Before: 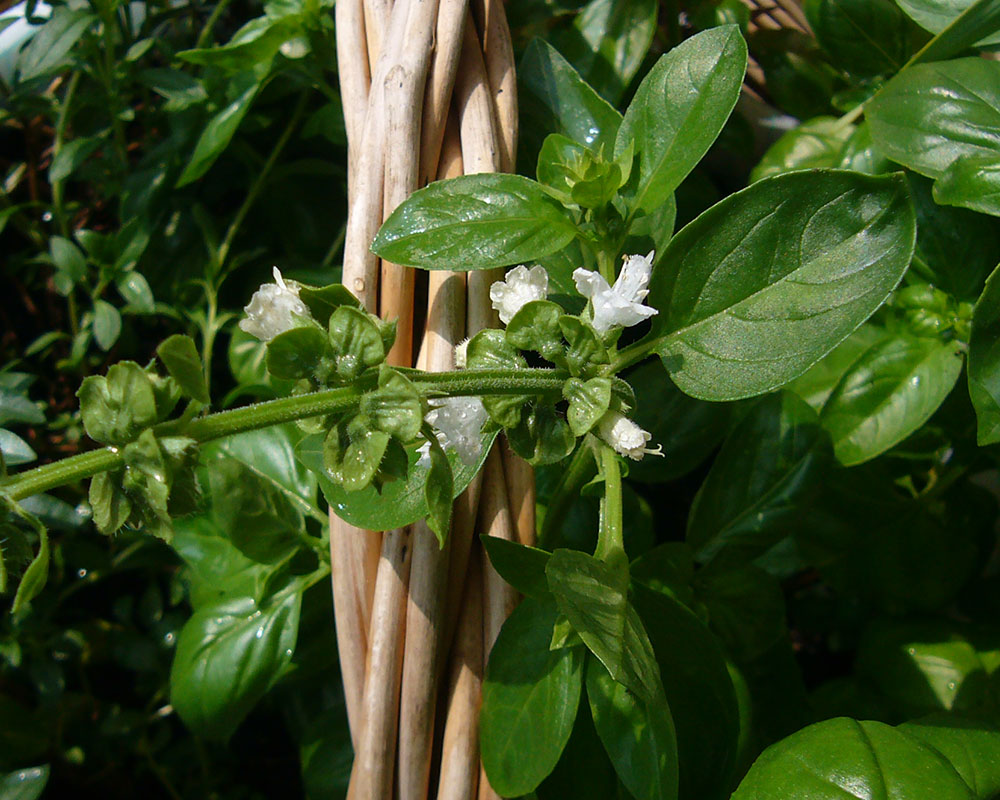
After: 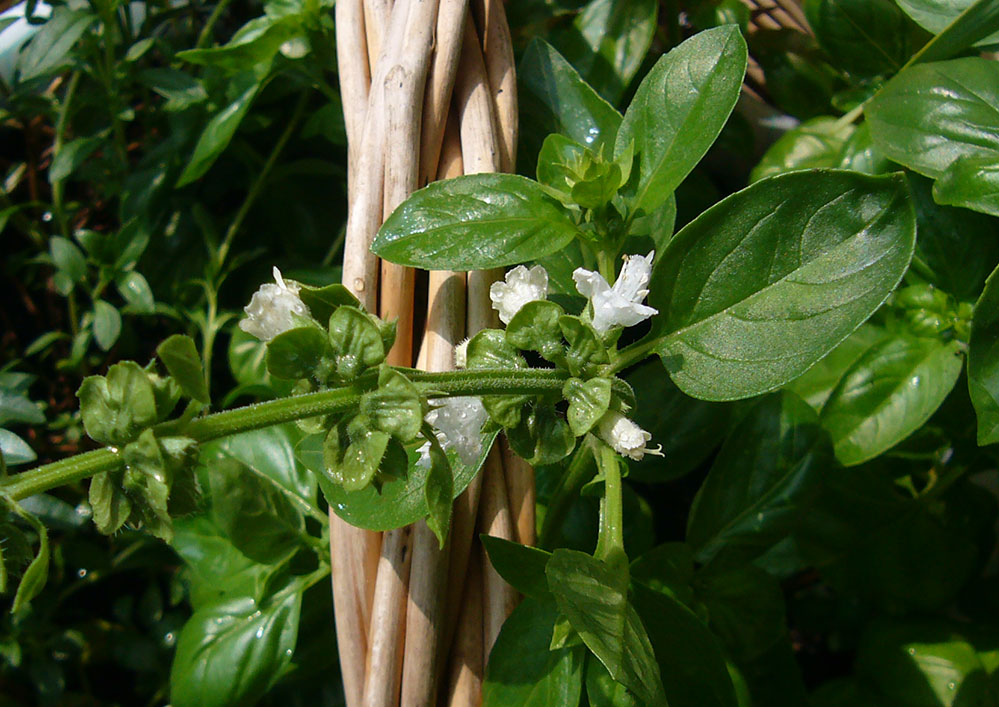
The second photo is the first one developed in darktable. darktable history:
crop and rotate: top 0%, bottom 11.596%
